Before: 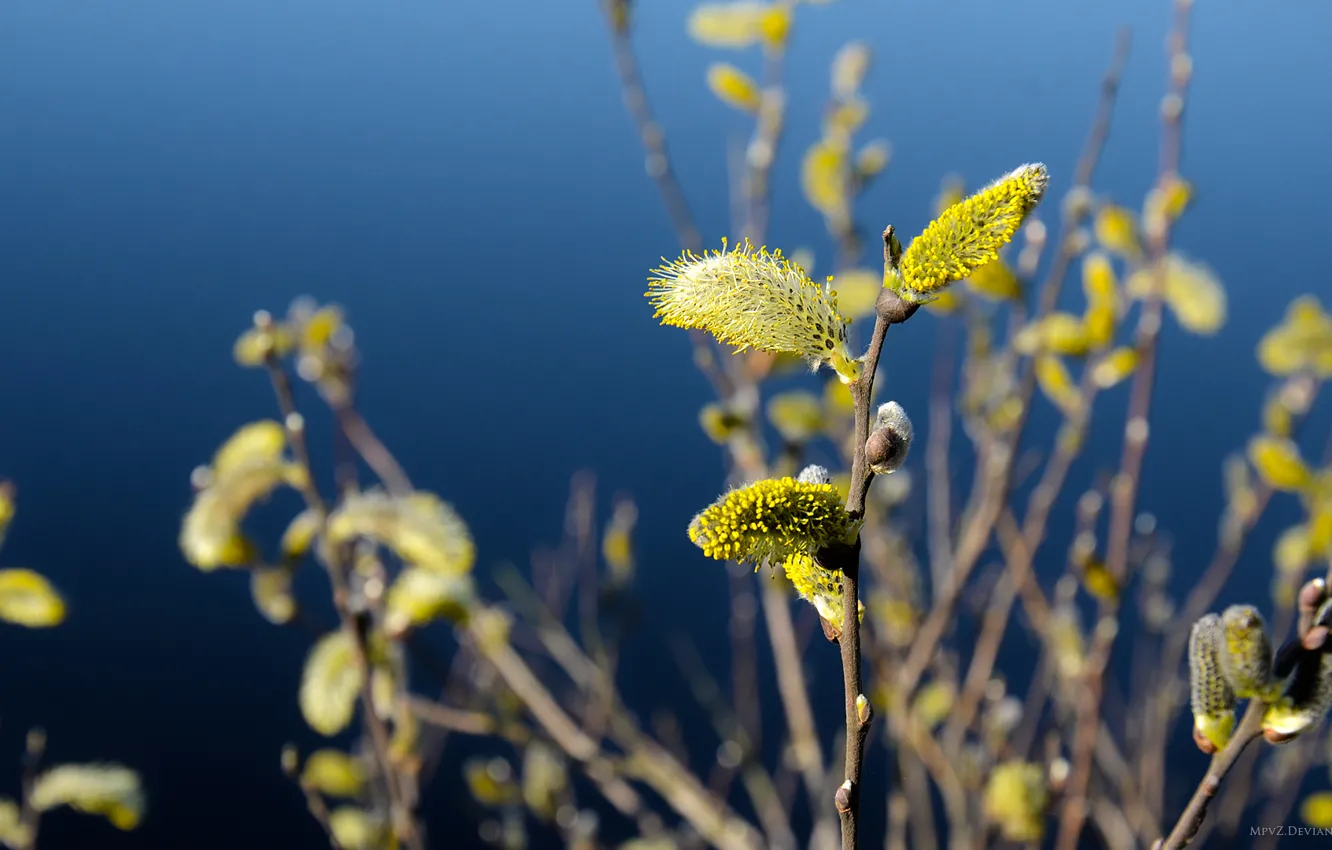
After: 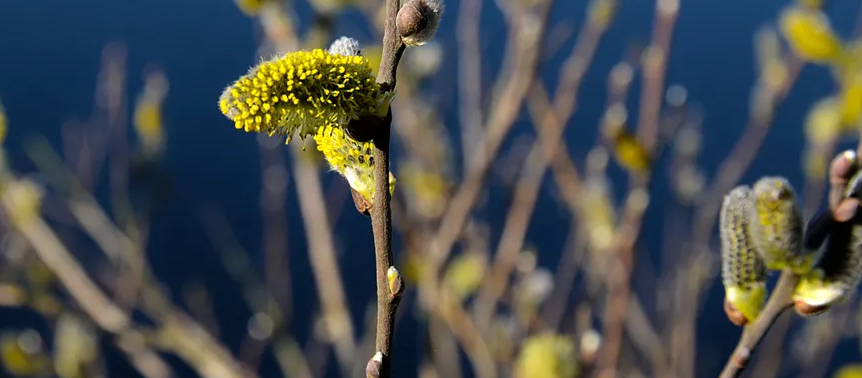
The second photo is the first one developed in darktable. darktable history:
crop and rotate: left 35.263%, top 50.556%, bottom 4.912%
